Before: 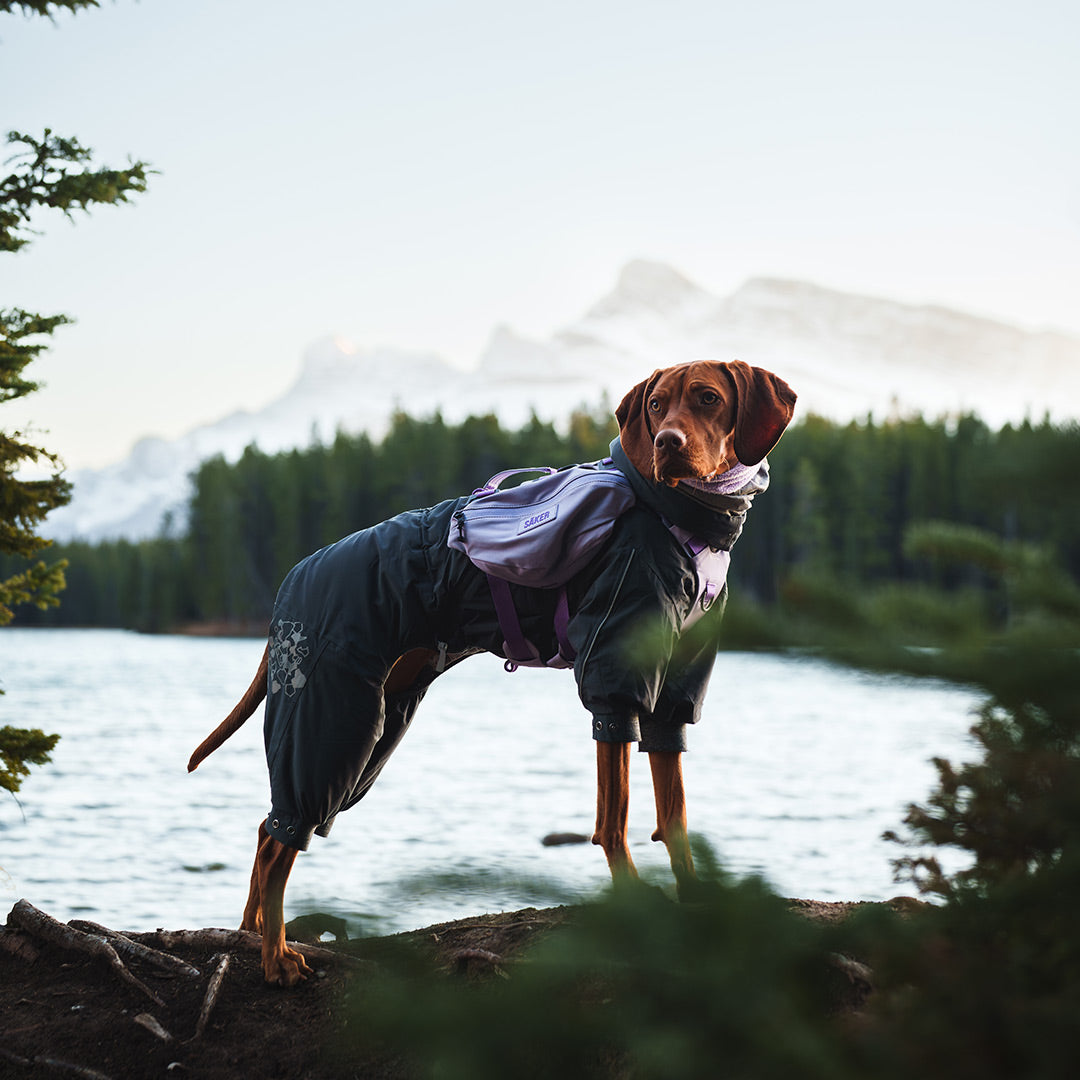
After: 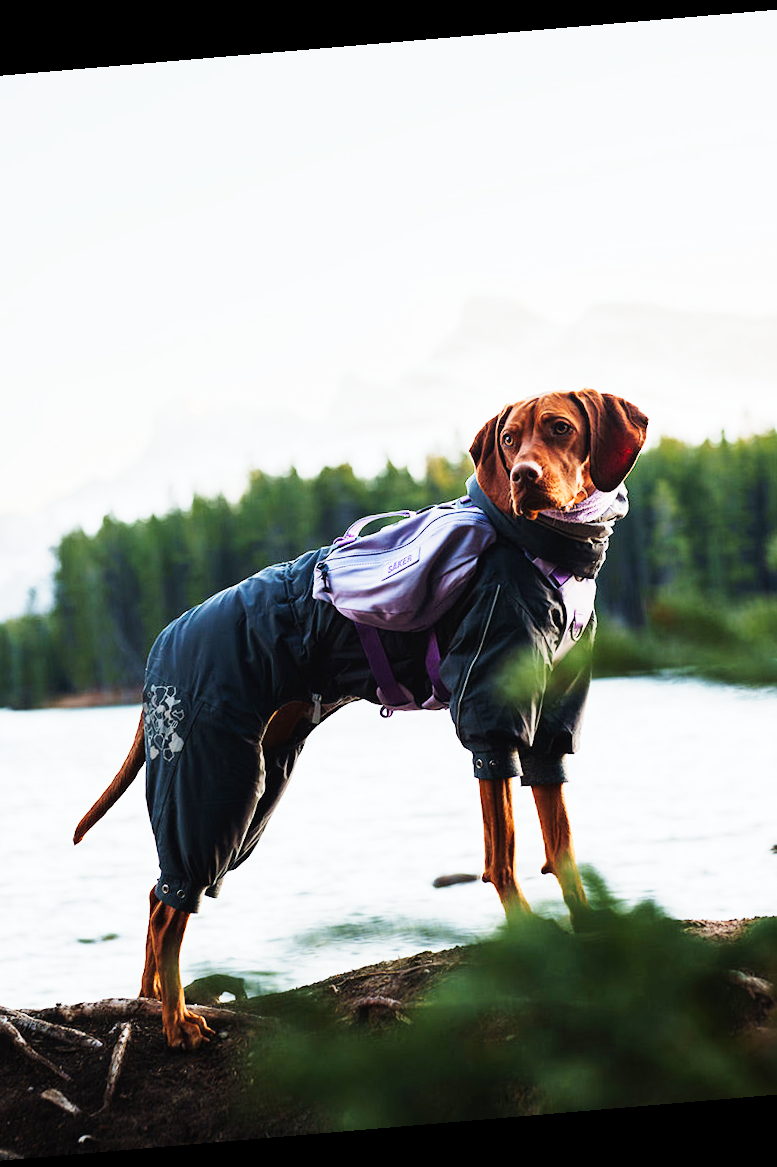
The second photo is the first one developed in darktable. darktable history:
crop: left 15.419%, right 17.914%
base curve: curves: ch0 [(0, 0) (0, 0.001) (0.001, 0.001) (0.004, 0.002) (0.007, 0.004) (0.015, 0.013) (0.033, 0.045) (0.052, 0.096) (0.075, 0.17) (0.099, 0.241) (0.163, 0.42) (0.219, 0.55) (0.259, 0.616) (0.327, 0.722) (0.365, 0.765) (0.522, 0.873) (0.547, 0.881) (0.689, 0.919) (0.826, 0.952) (1, 1)], preserve colors none
rotate and perspective: rotation -4.86°, automatic cropping off
